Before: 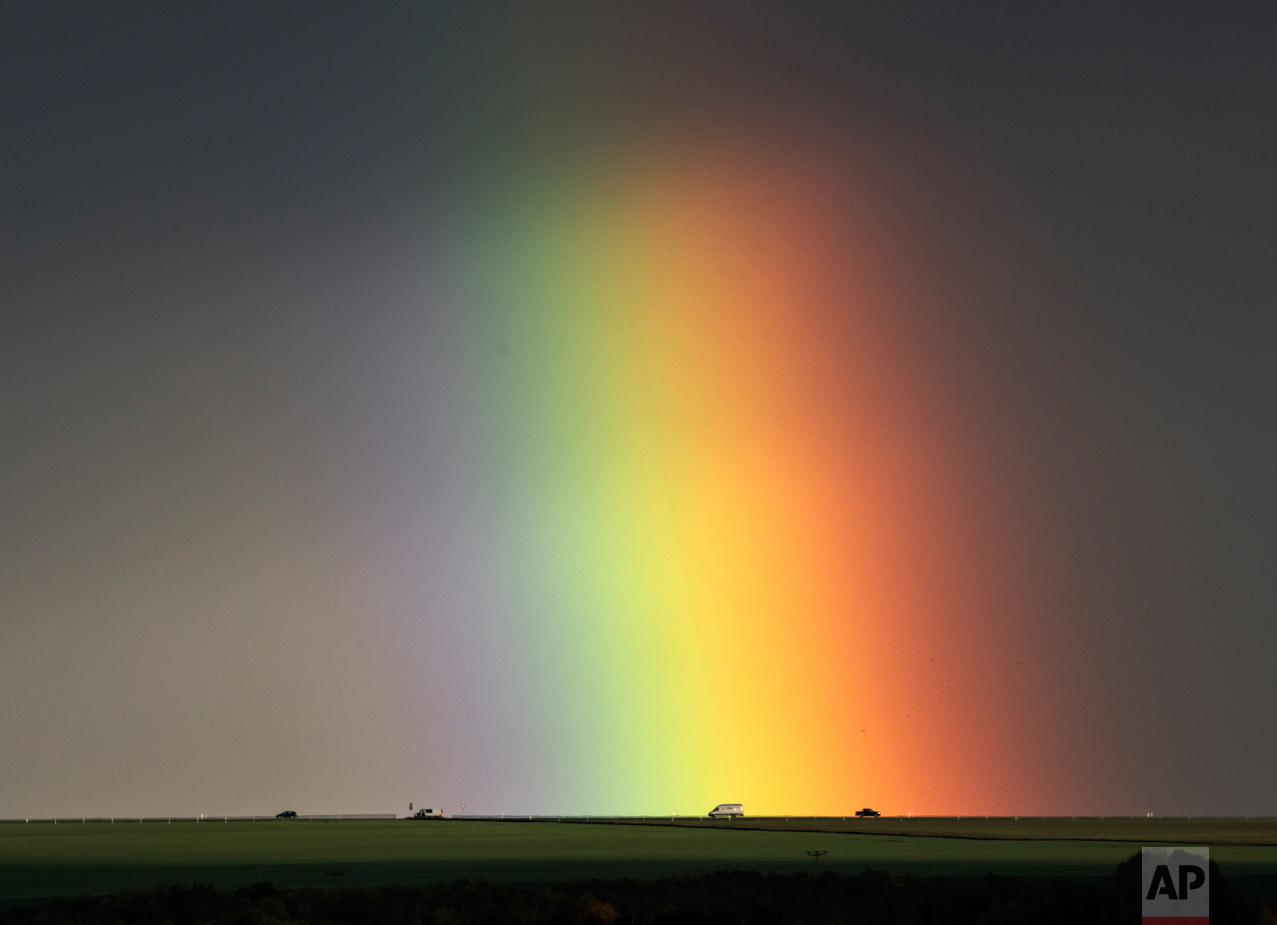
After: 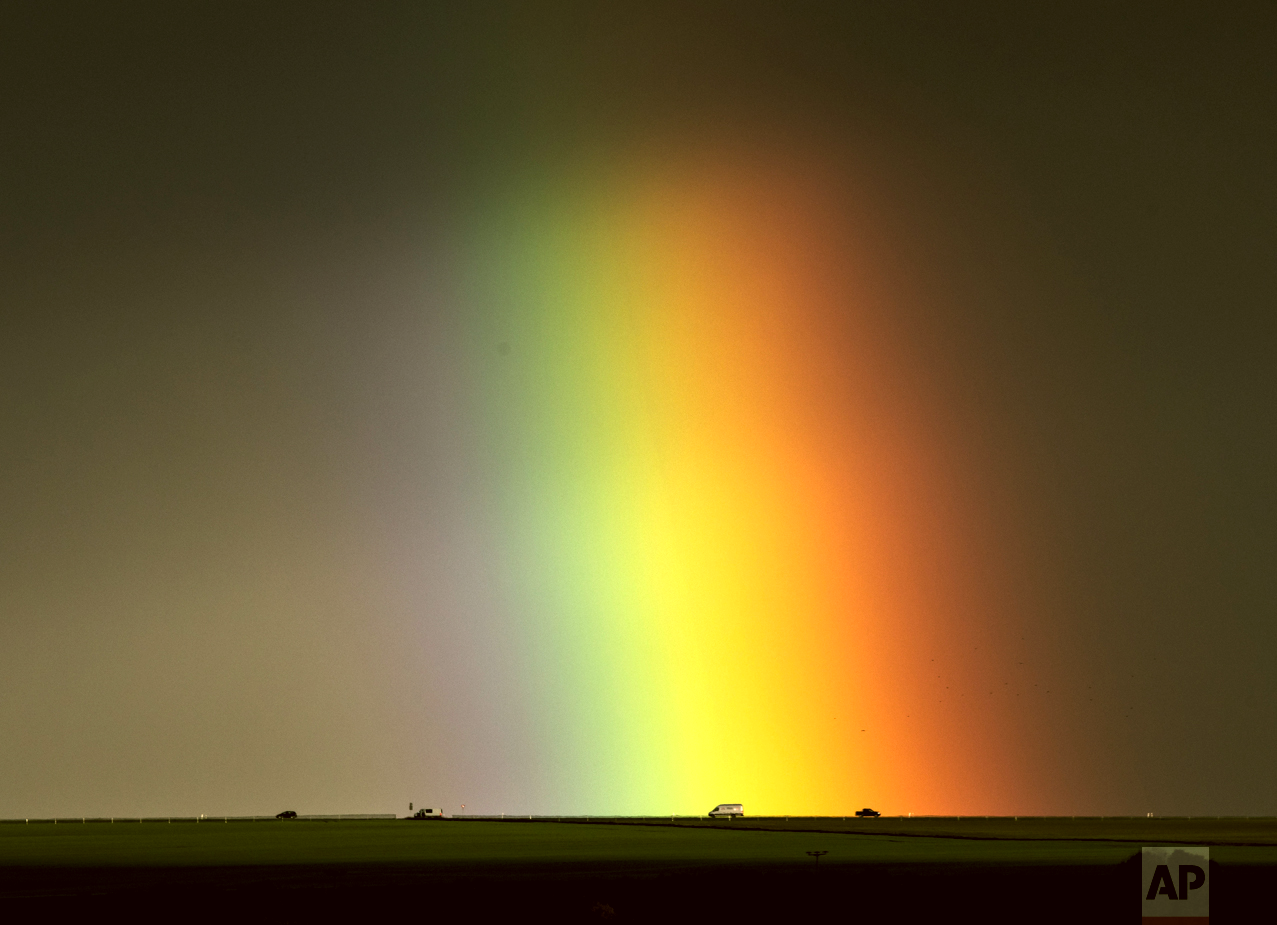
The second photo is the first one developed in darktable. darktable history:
color correction: highlights a* -1.43, highlights b* 10.12, shadows a* 0.395, shadows b* 19.35
levels: levels [0.052, 0.496, 0.908]
